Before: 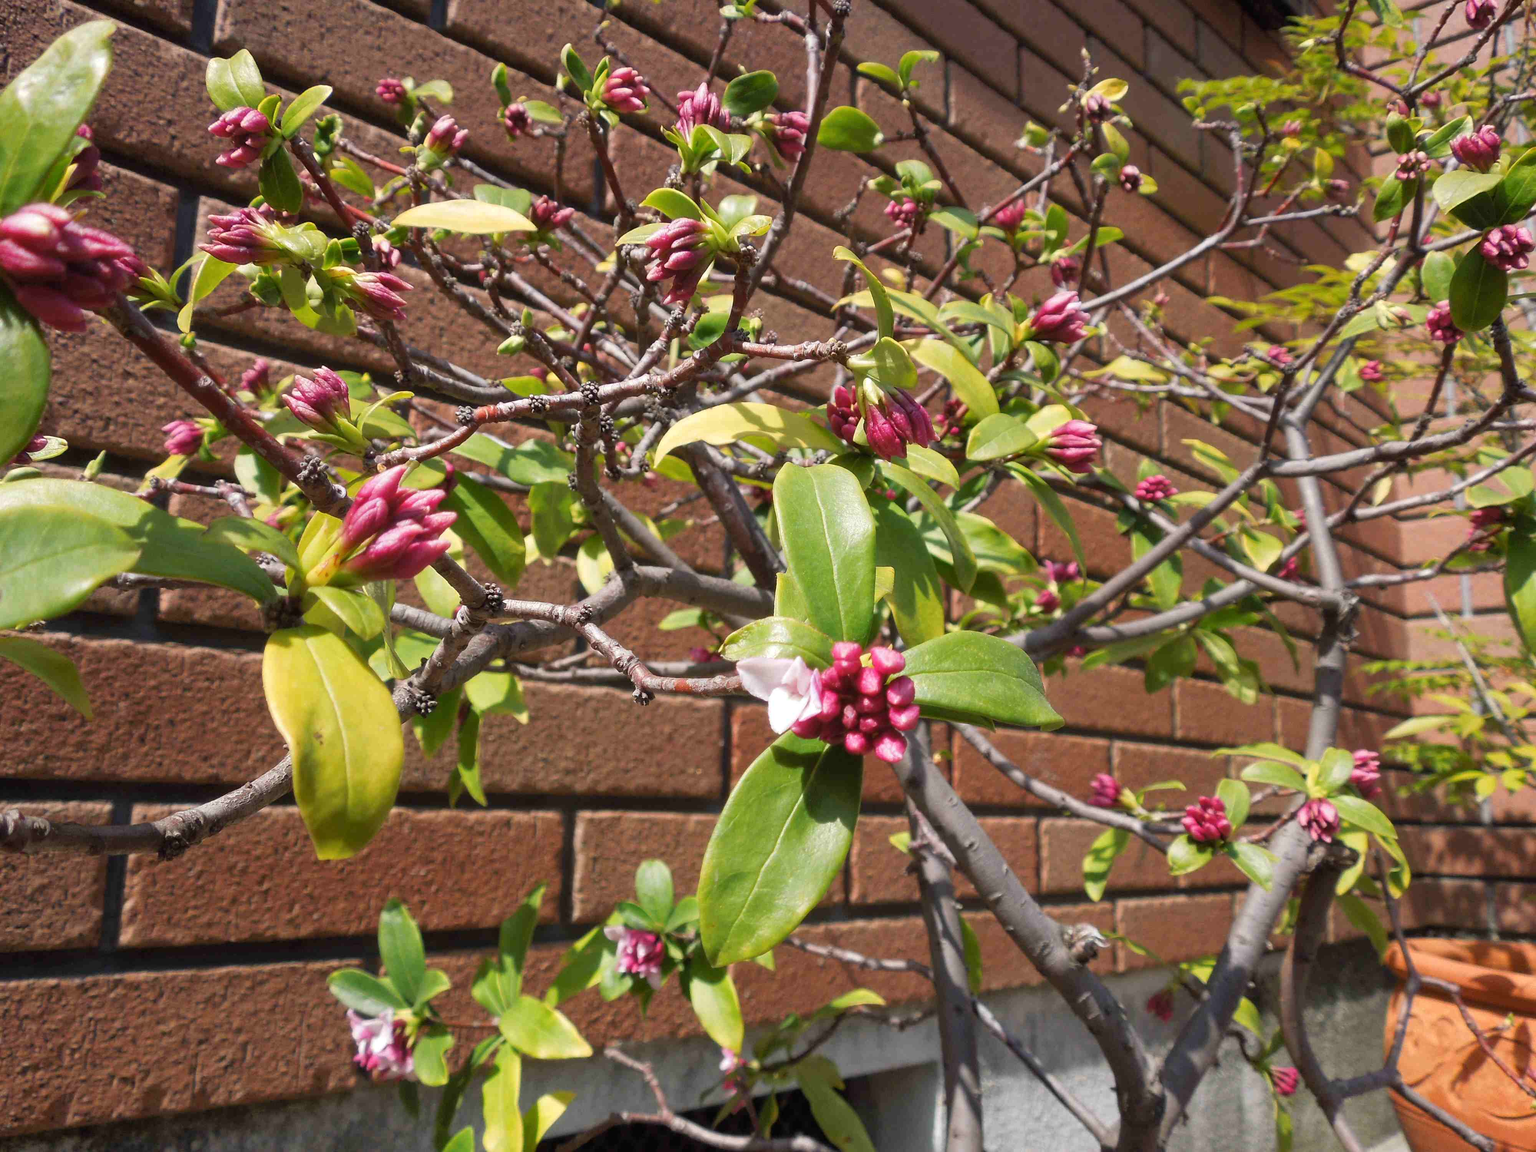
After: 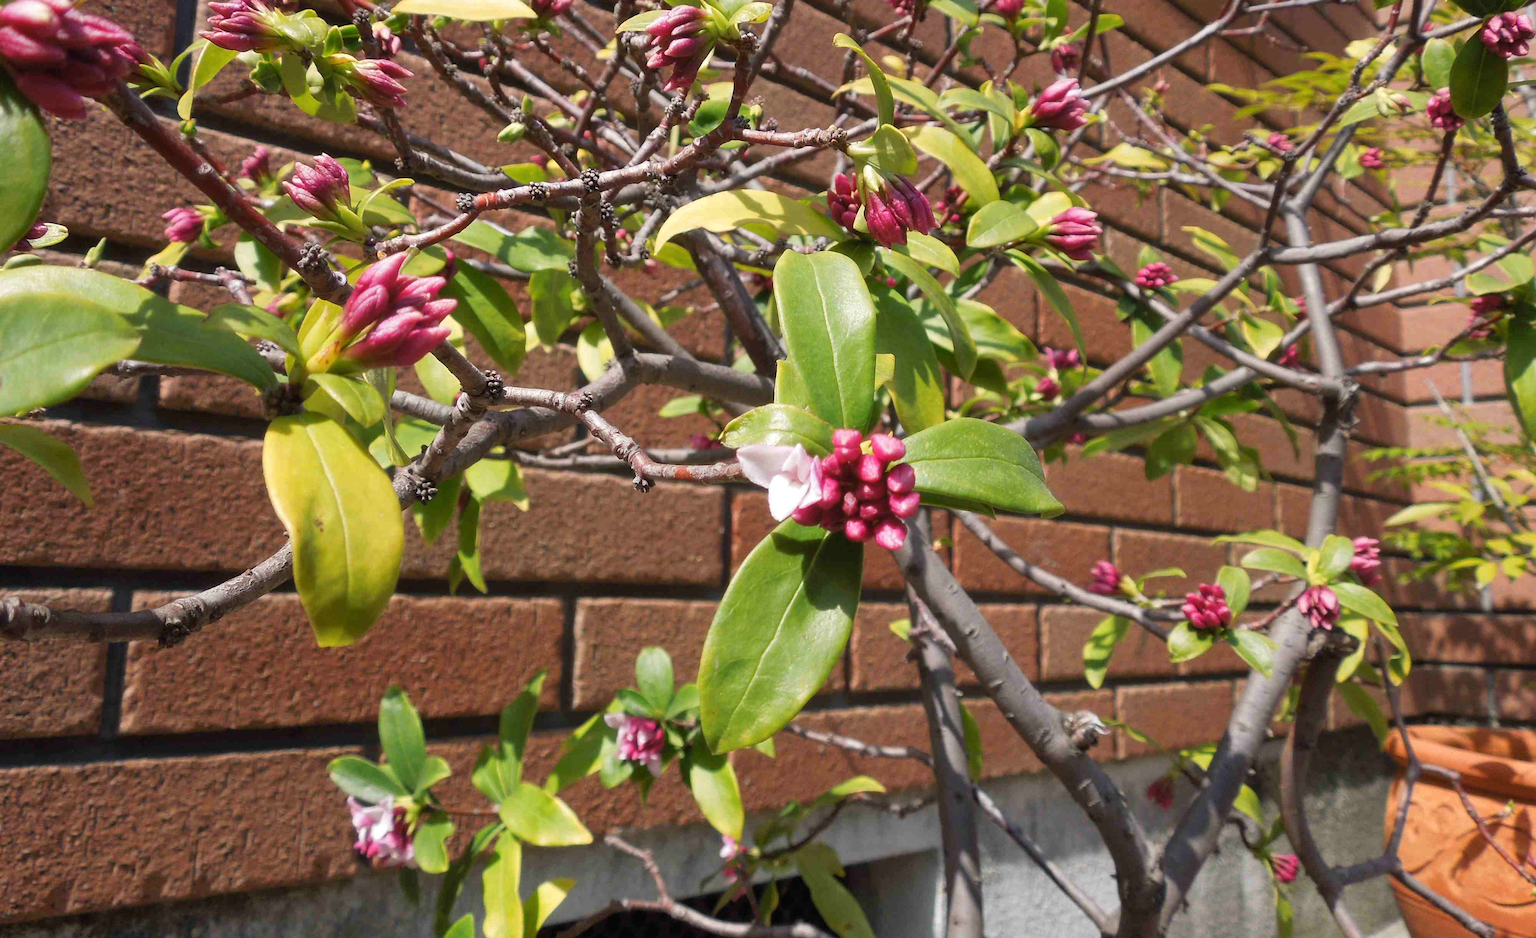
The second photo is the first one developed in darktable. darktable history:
crop and rotate: top 18.508%
